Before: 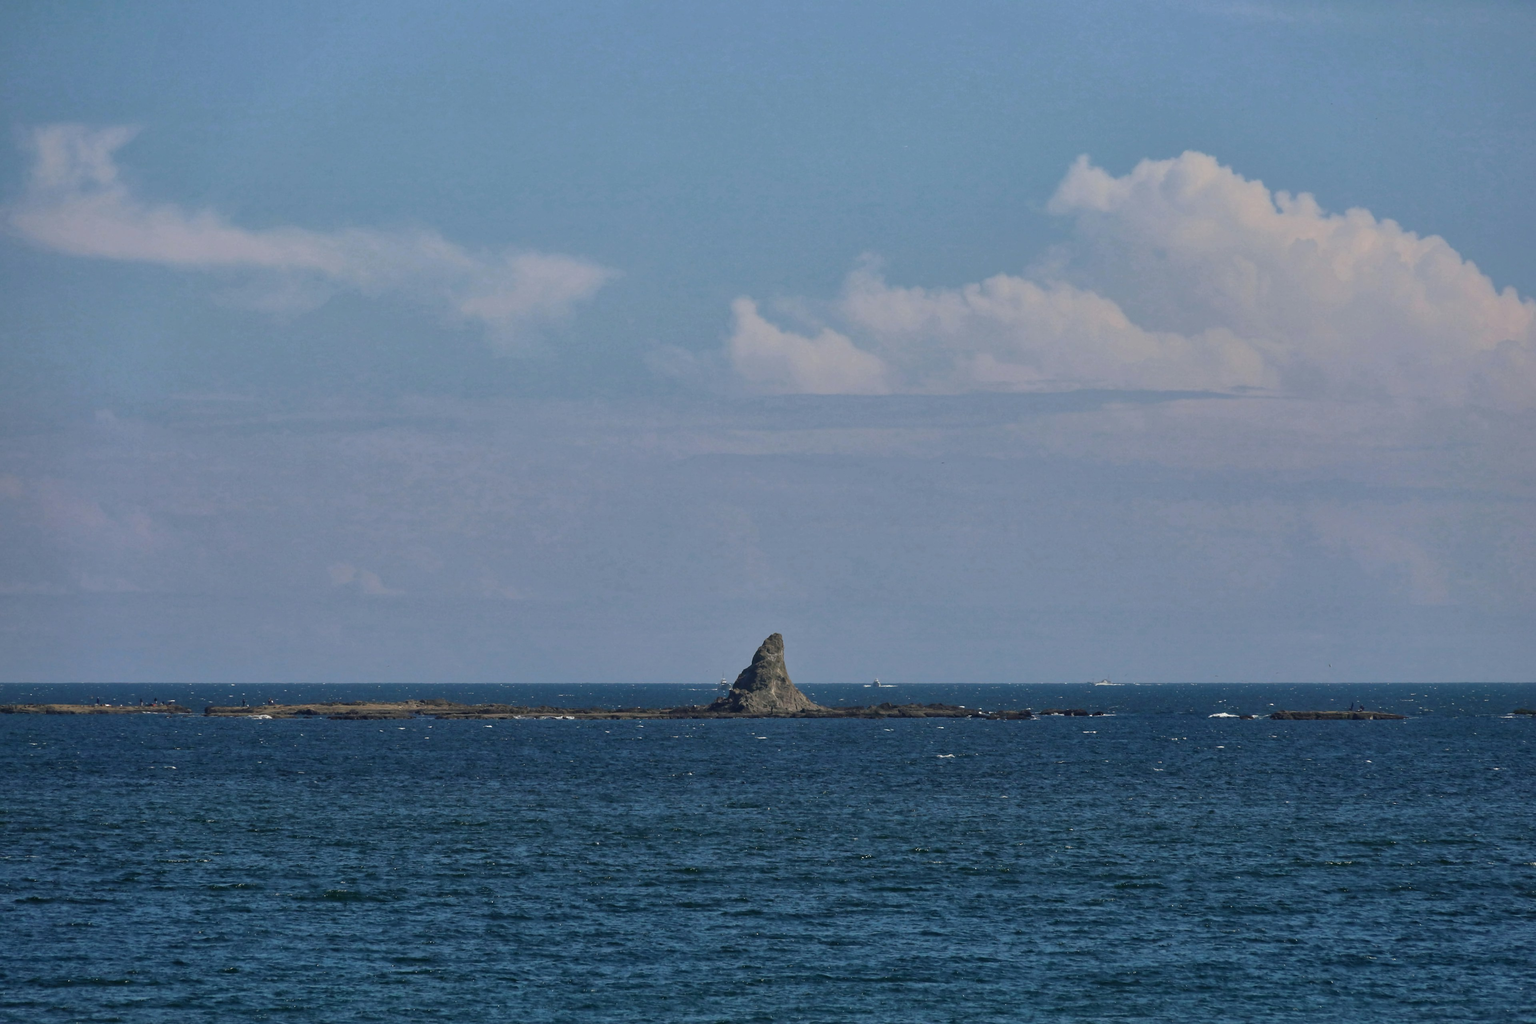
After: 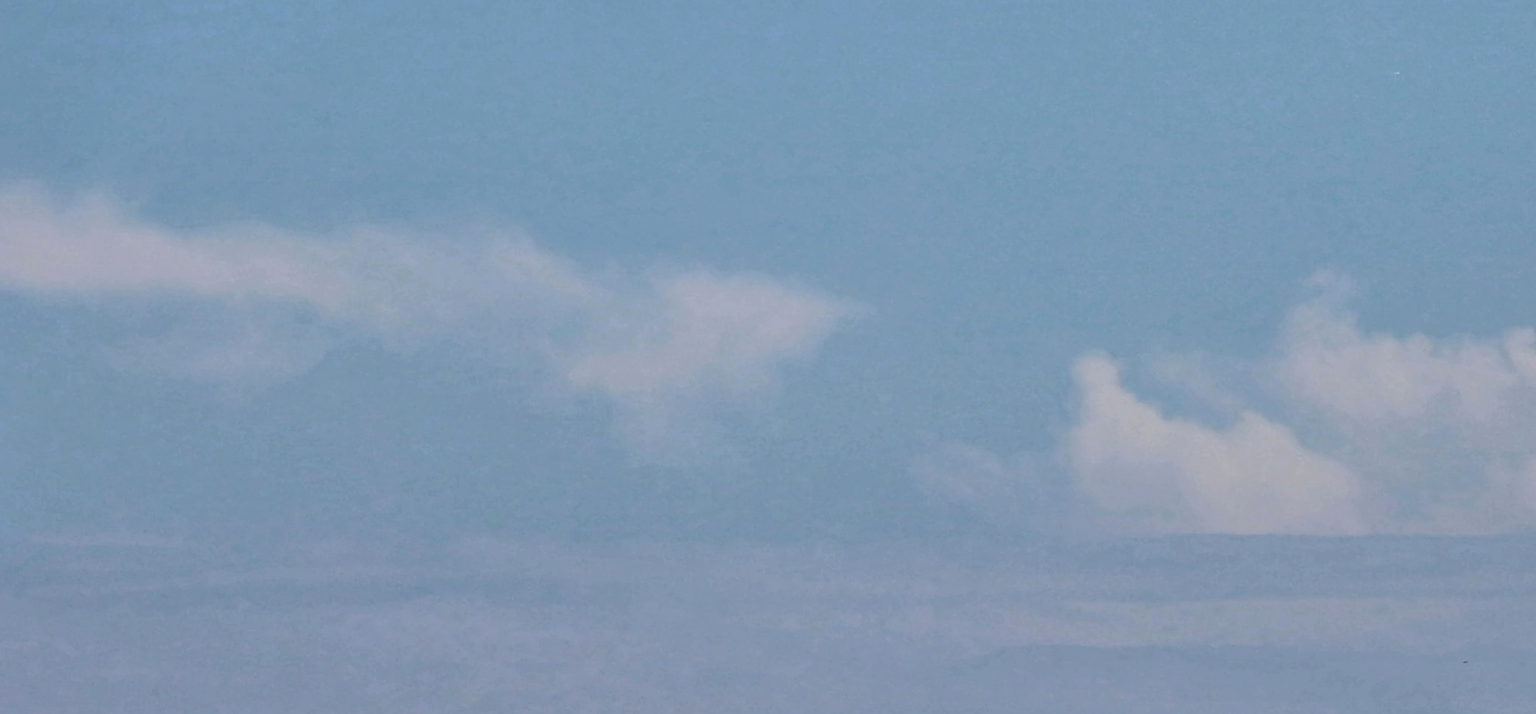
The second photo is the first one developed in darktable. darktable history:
crop: left 10.155%, top 10.498%, right 36.101%, bottom 51.986%
sharpen: on, module defaults
exposure: exposure 0.2 EV, compensate highlight preservation false
